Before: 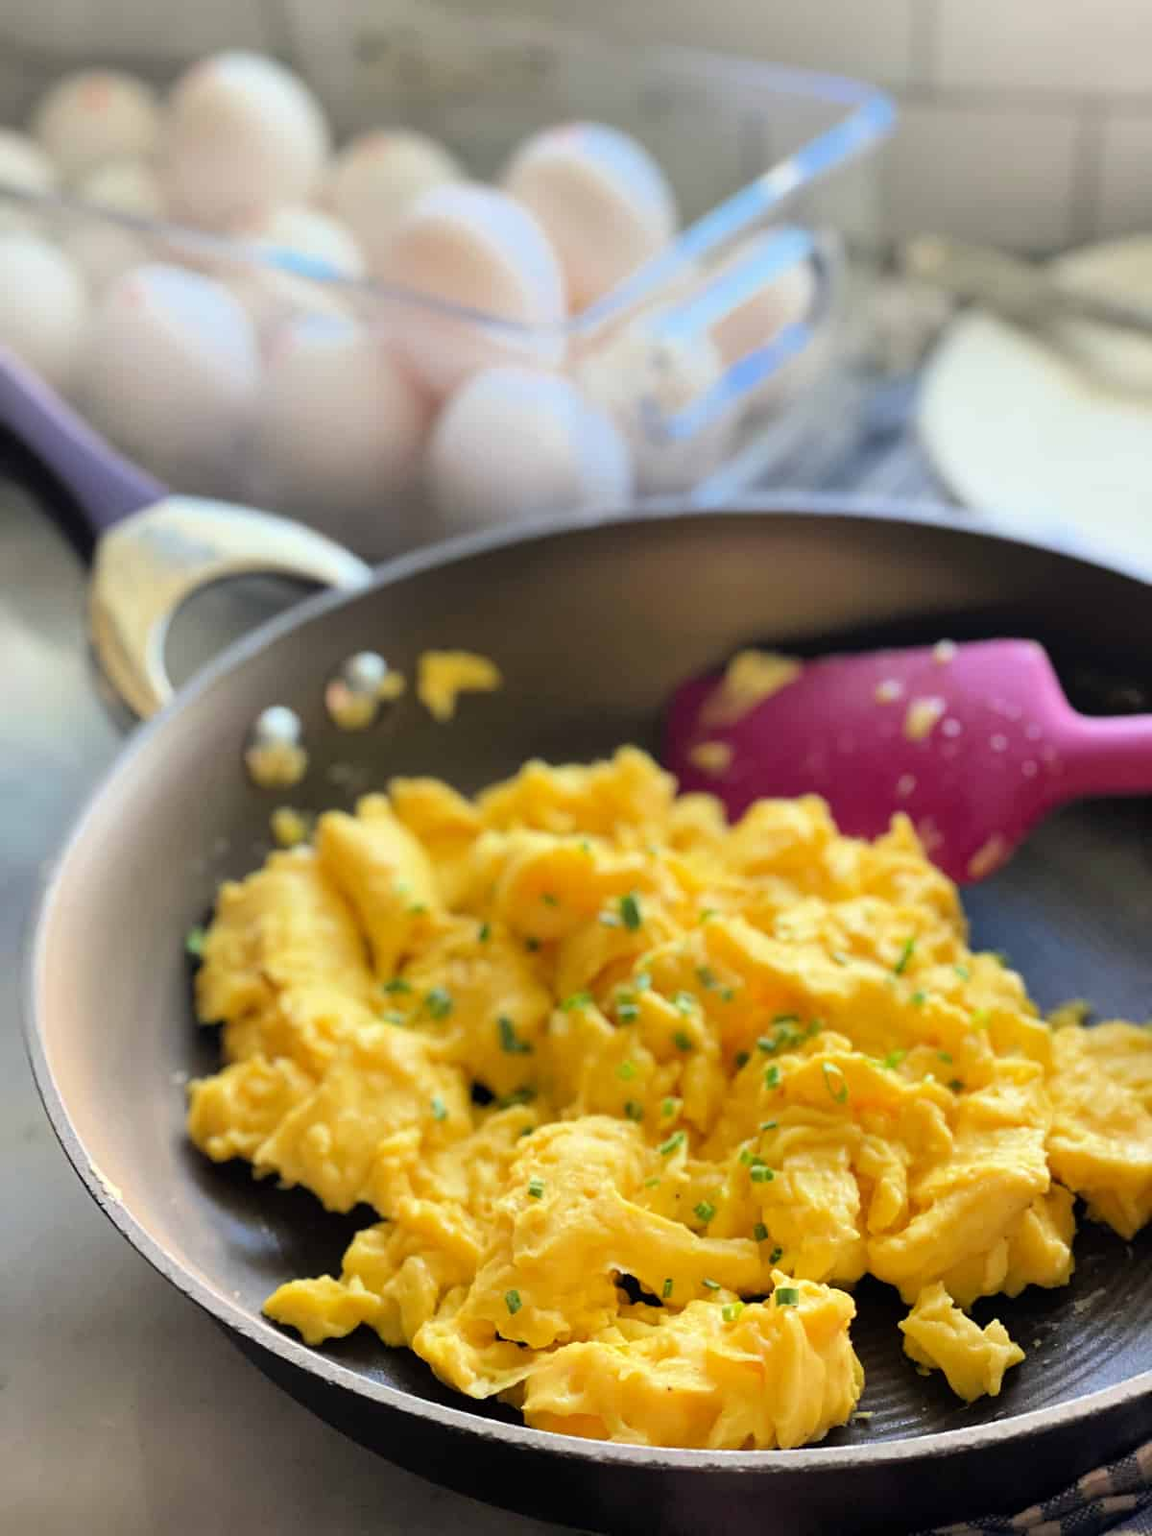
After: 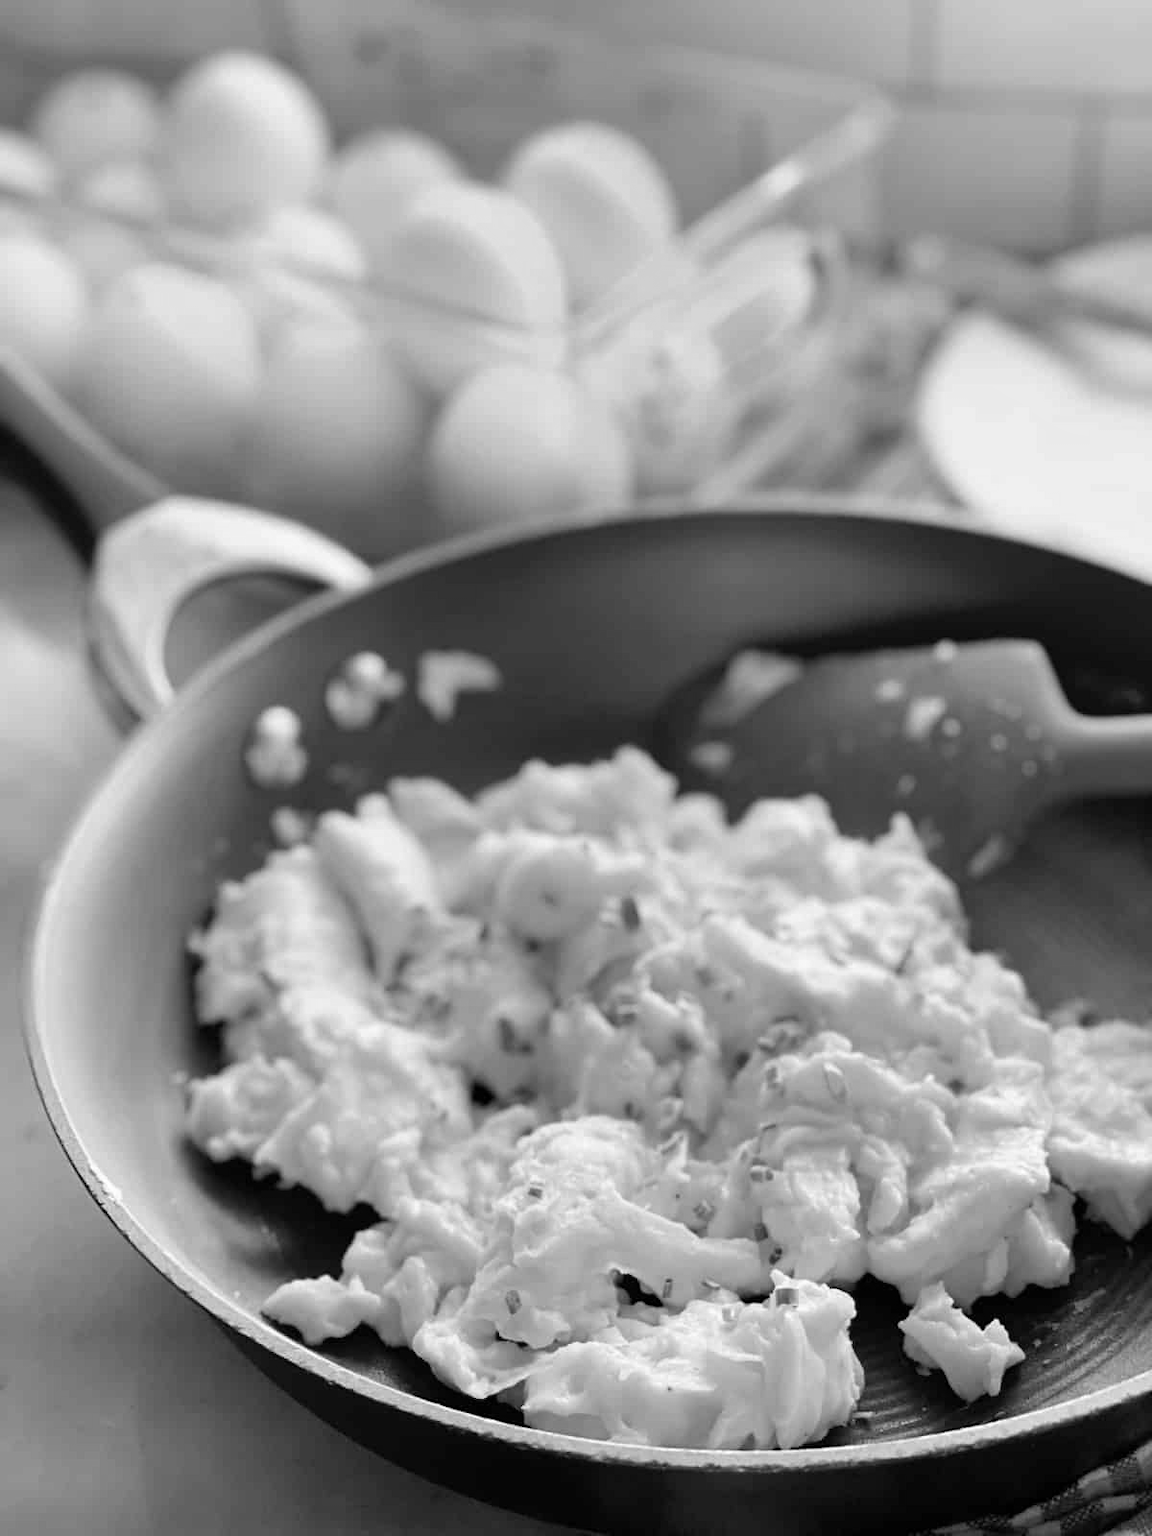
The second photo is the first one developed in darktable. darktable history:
monochrome: a 32, b 64, size 2.3, highlights 1
white balance: red 1.009, blue 1.027
